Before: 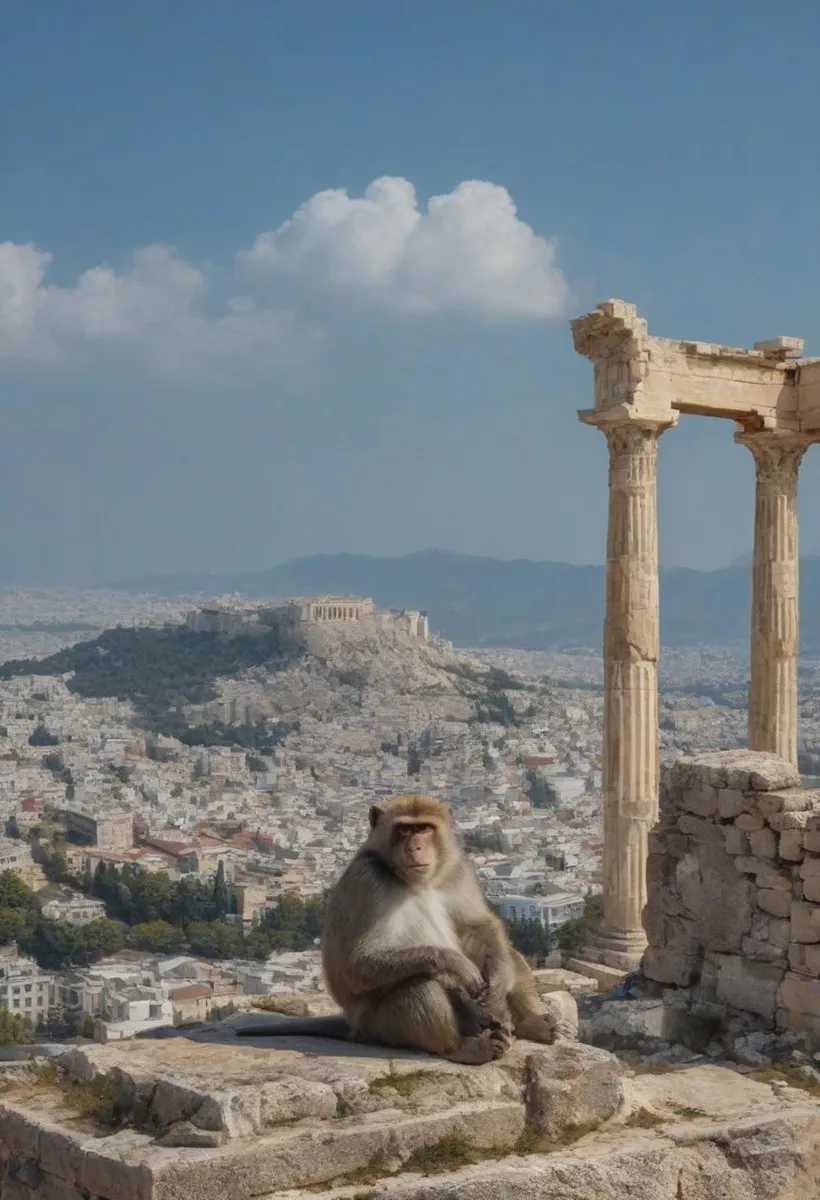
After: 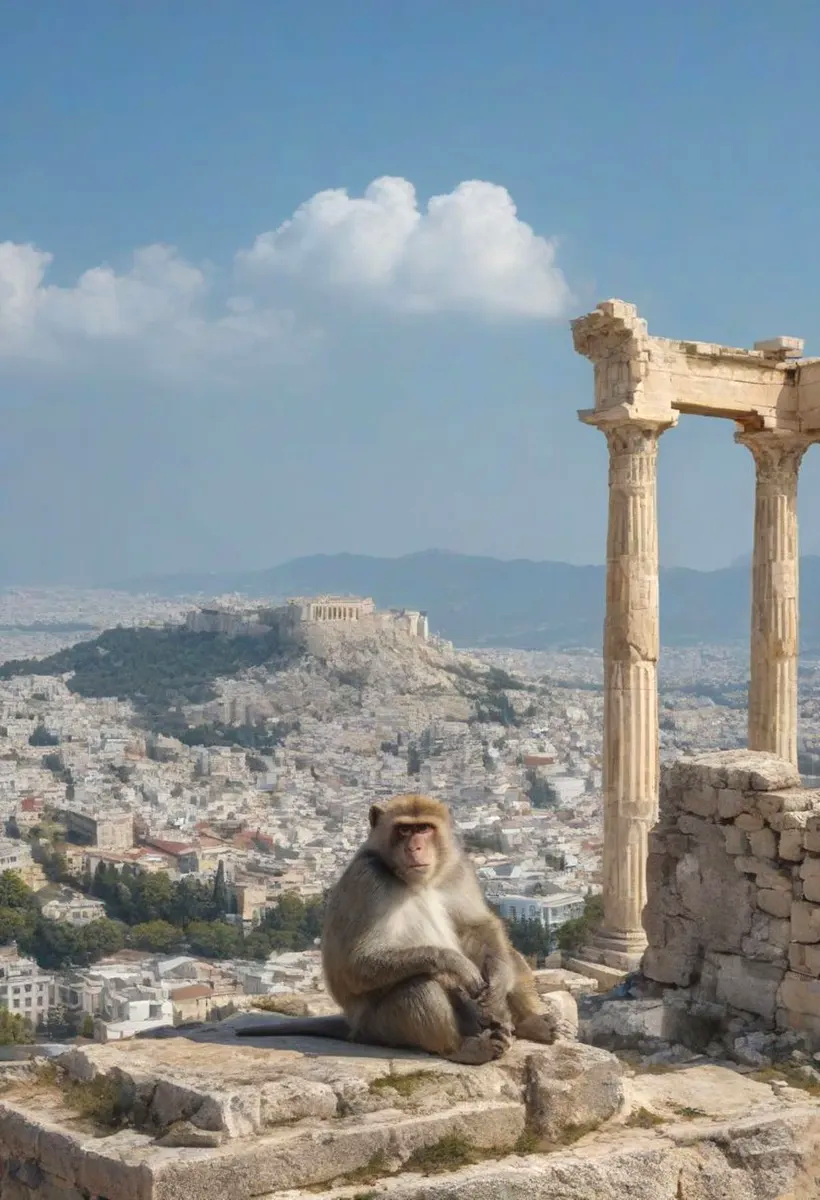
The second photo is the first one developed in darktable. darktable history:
exposure: exposure 0.496 EV, compensate highlight preservation false
